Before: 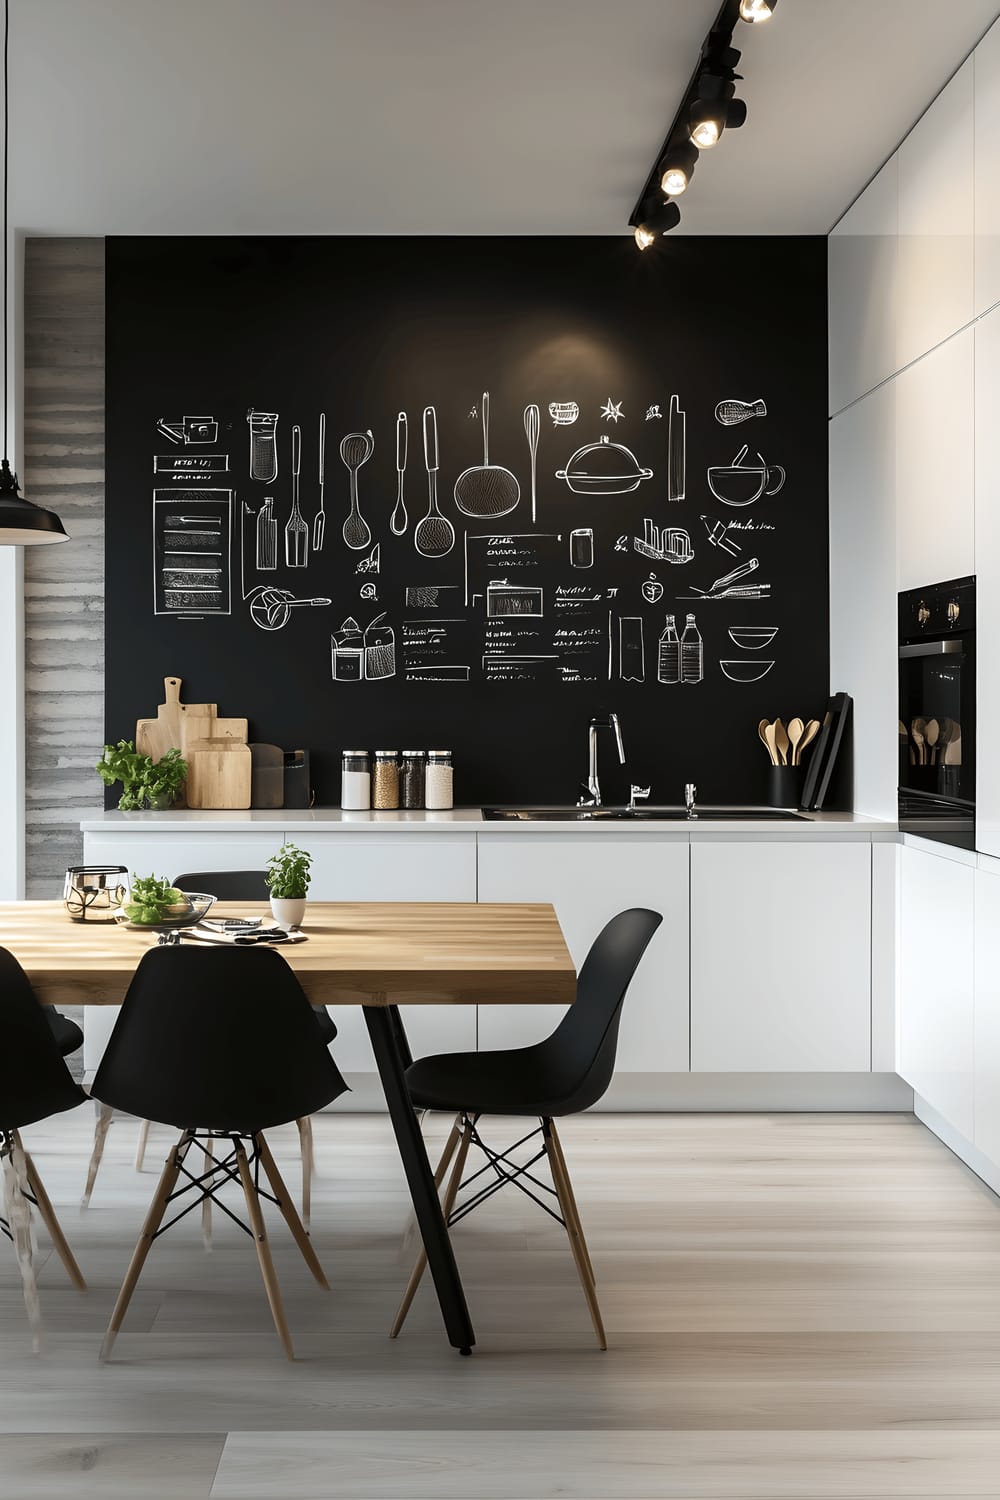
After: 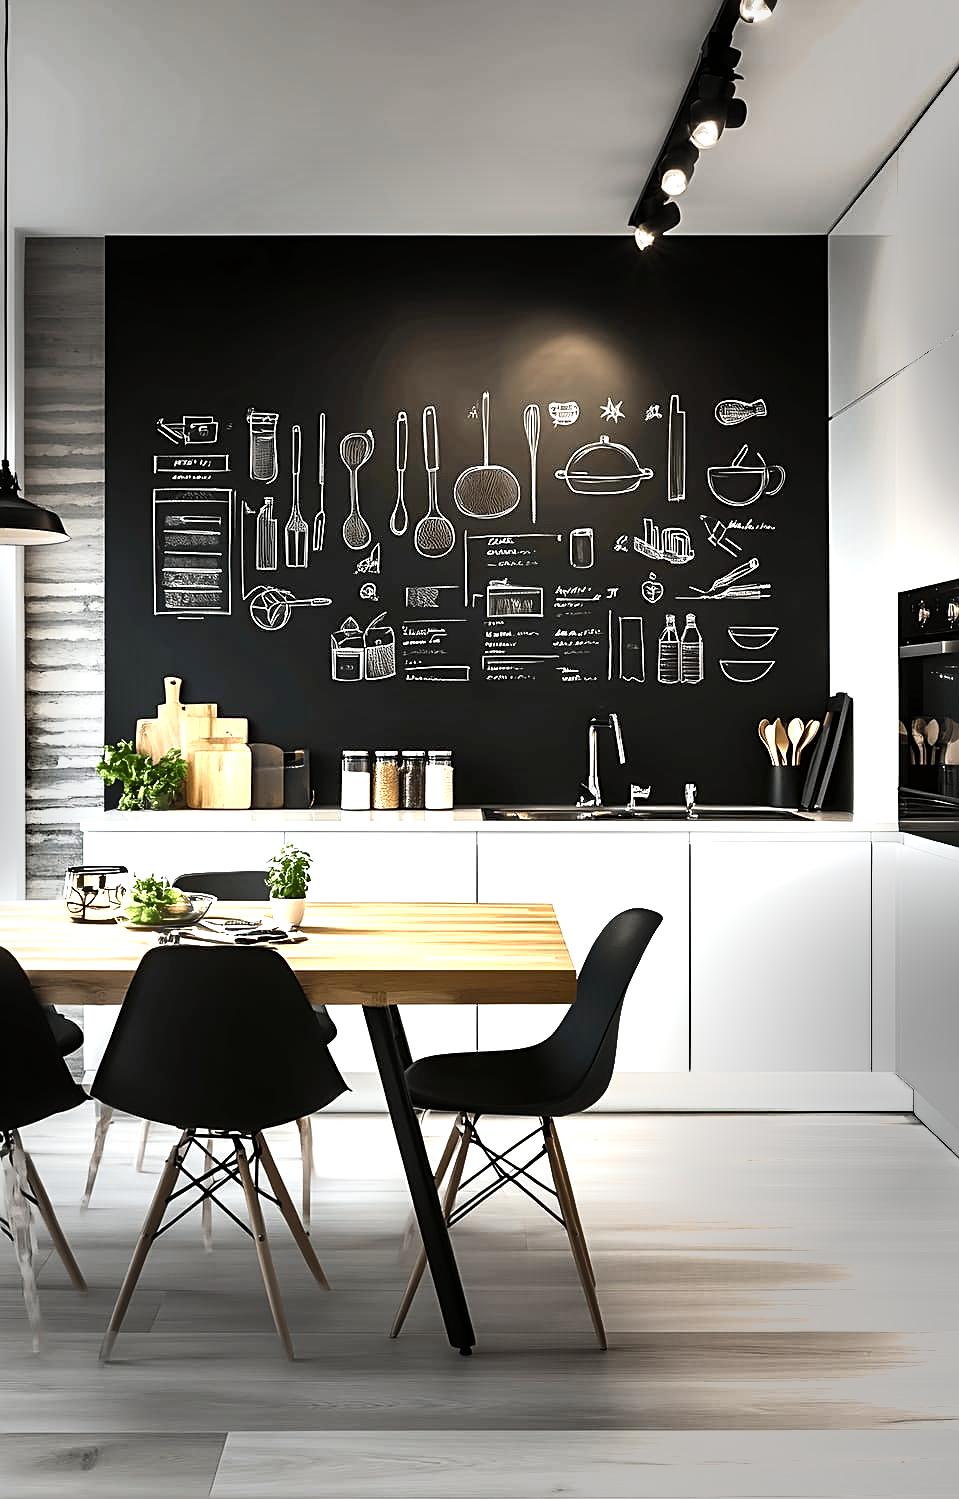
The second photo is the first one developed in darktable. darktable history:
vignetting: fall-off start 39.93%, fall-off radius 41.3%
crop: right 4.041%, bottom 0.05%
shadows and highlights: soften with gaussian
contrast brightness saturation: saturation 0.131
exposure: black level correction 0, exposure 0.701 EV, compensate exposure bias true, compensate highlight preservation false
tone equalizer: -8 EV -0.758 EV, -7 EV -0.734 EV, -6 EV -0.627 EV, -5 EV -0.363 EV, -3 EV 0.393 EV, -2 EV 0.6 EV, -1 EV 0.689 EV, +0 EV 0.764 EV
sharpen: on, module defaults
